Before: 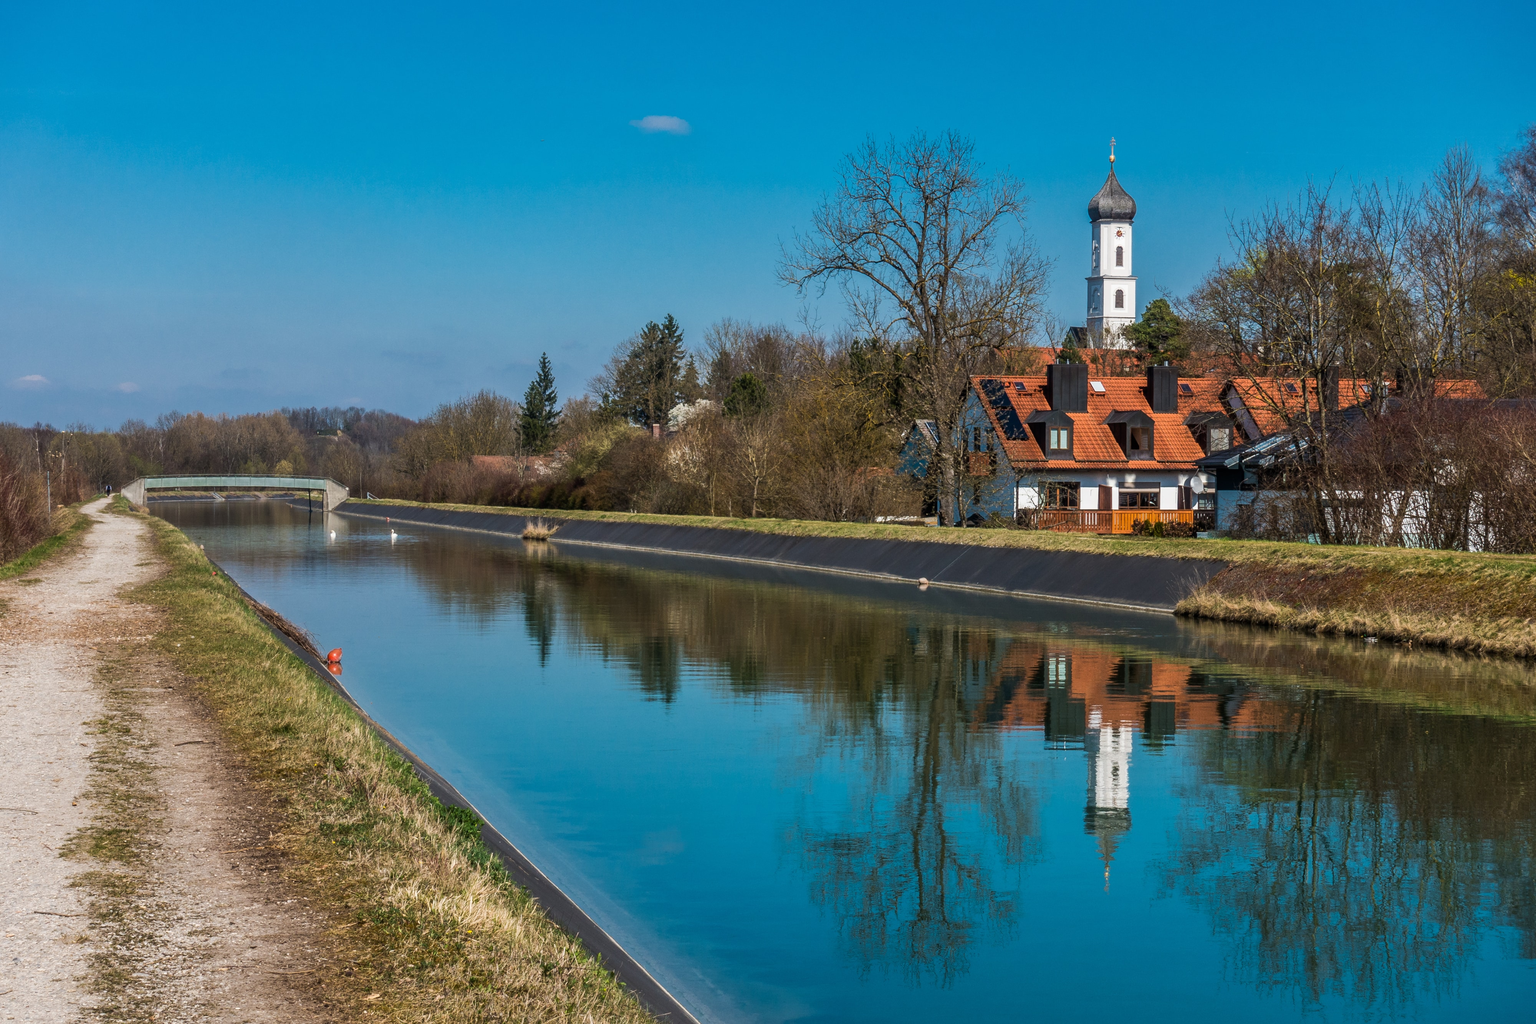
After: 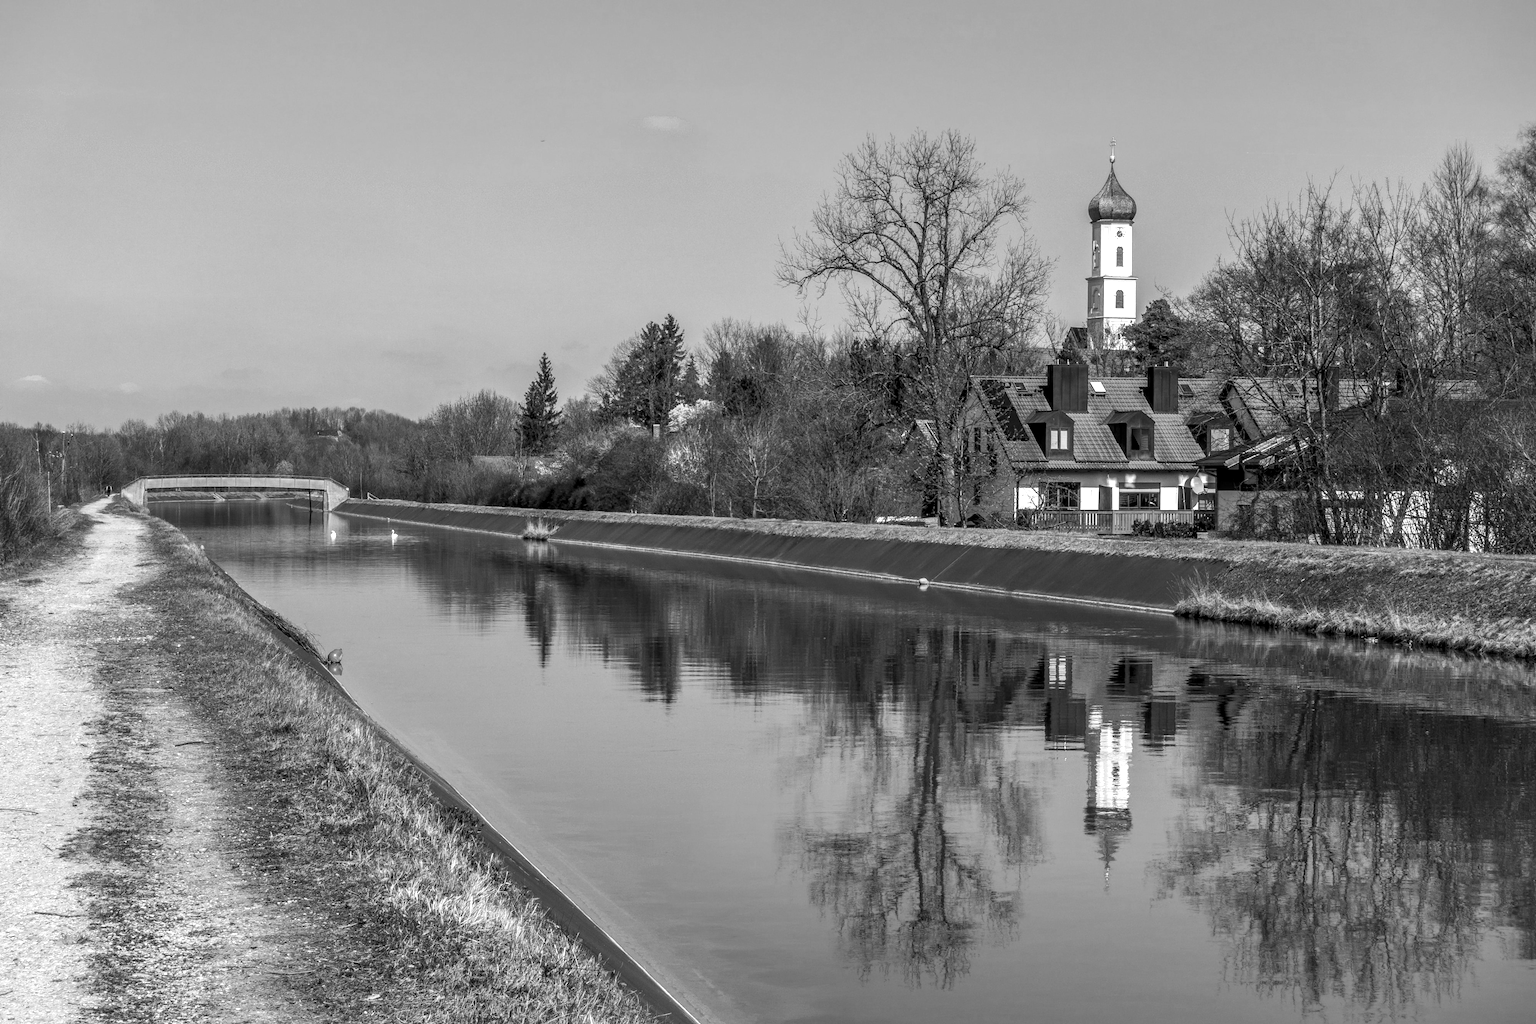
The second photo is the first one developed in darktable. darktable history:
exposure: exposure 0.493 EV, compensate highlight preservation false
local contrast: on, module defaults
color calibration: output gray [0.21, 0.42, 0.37, 0], illuminant as shot in camera, x 0.358, y 0.373, temperature 4628.91 K
